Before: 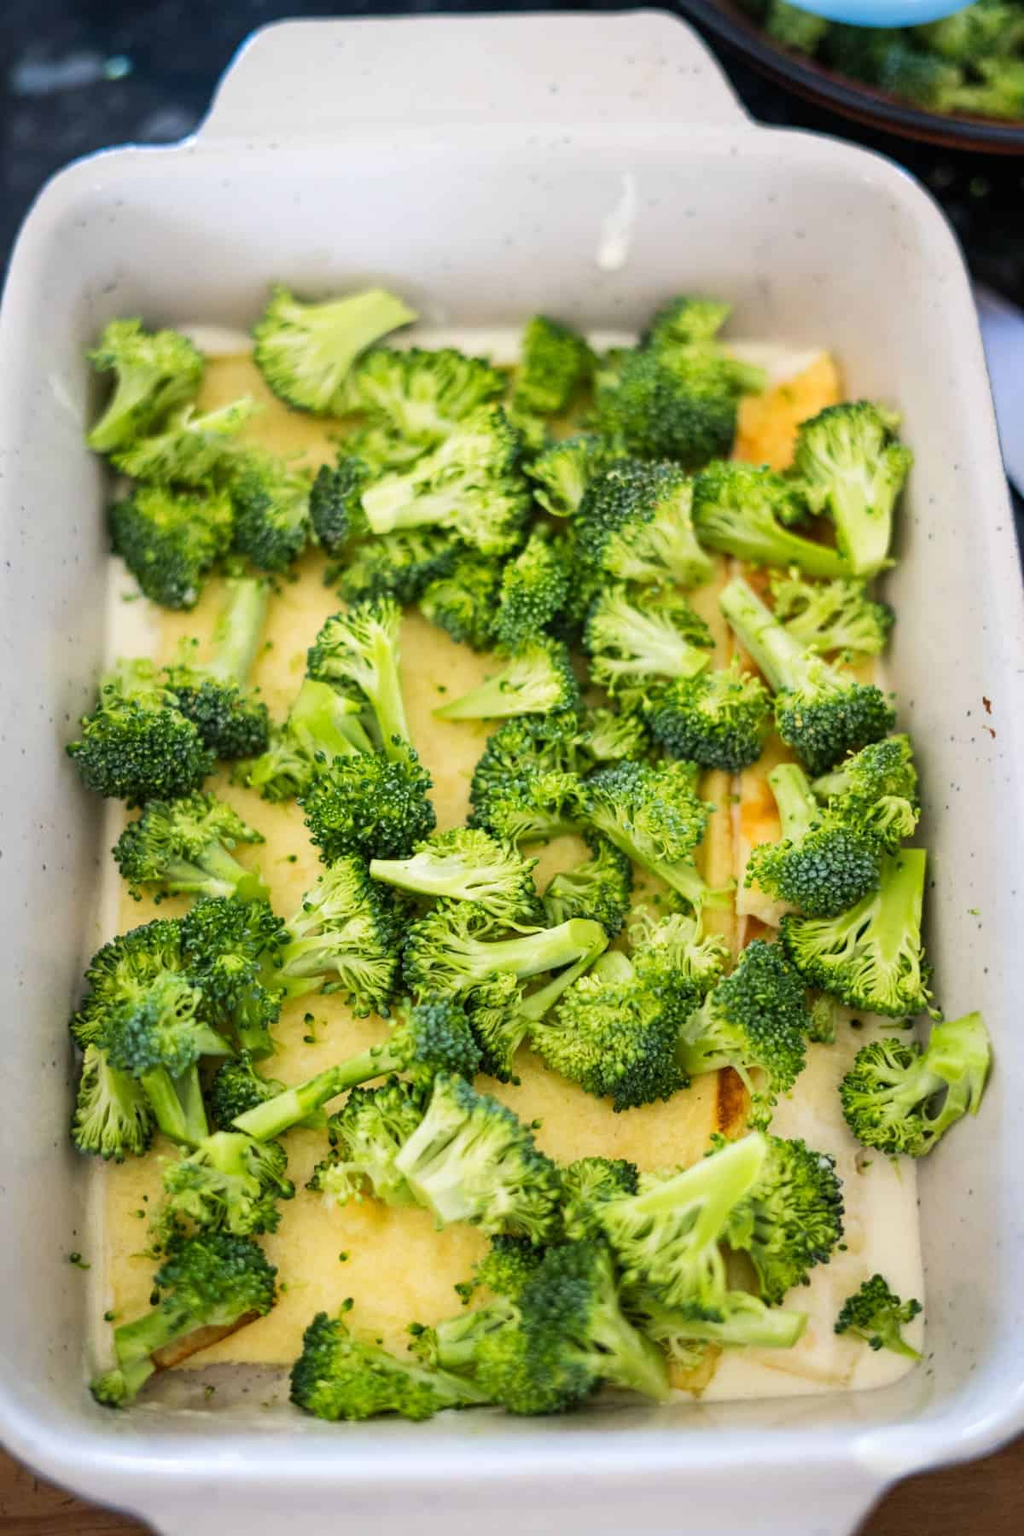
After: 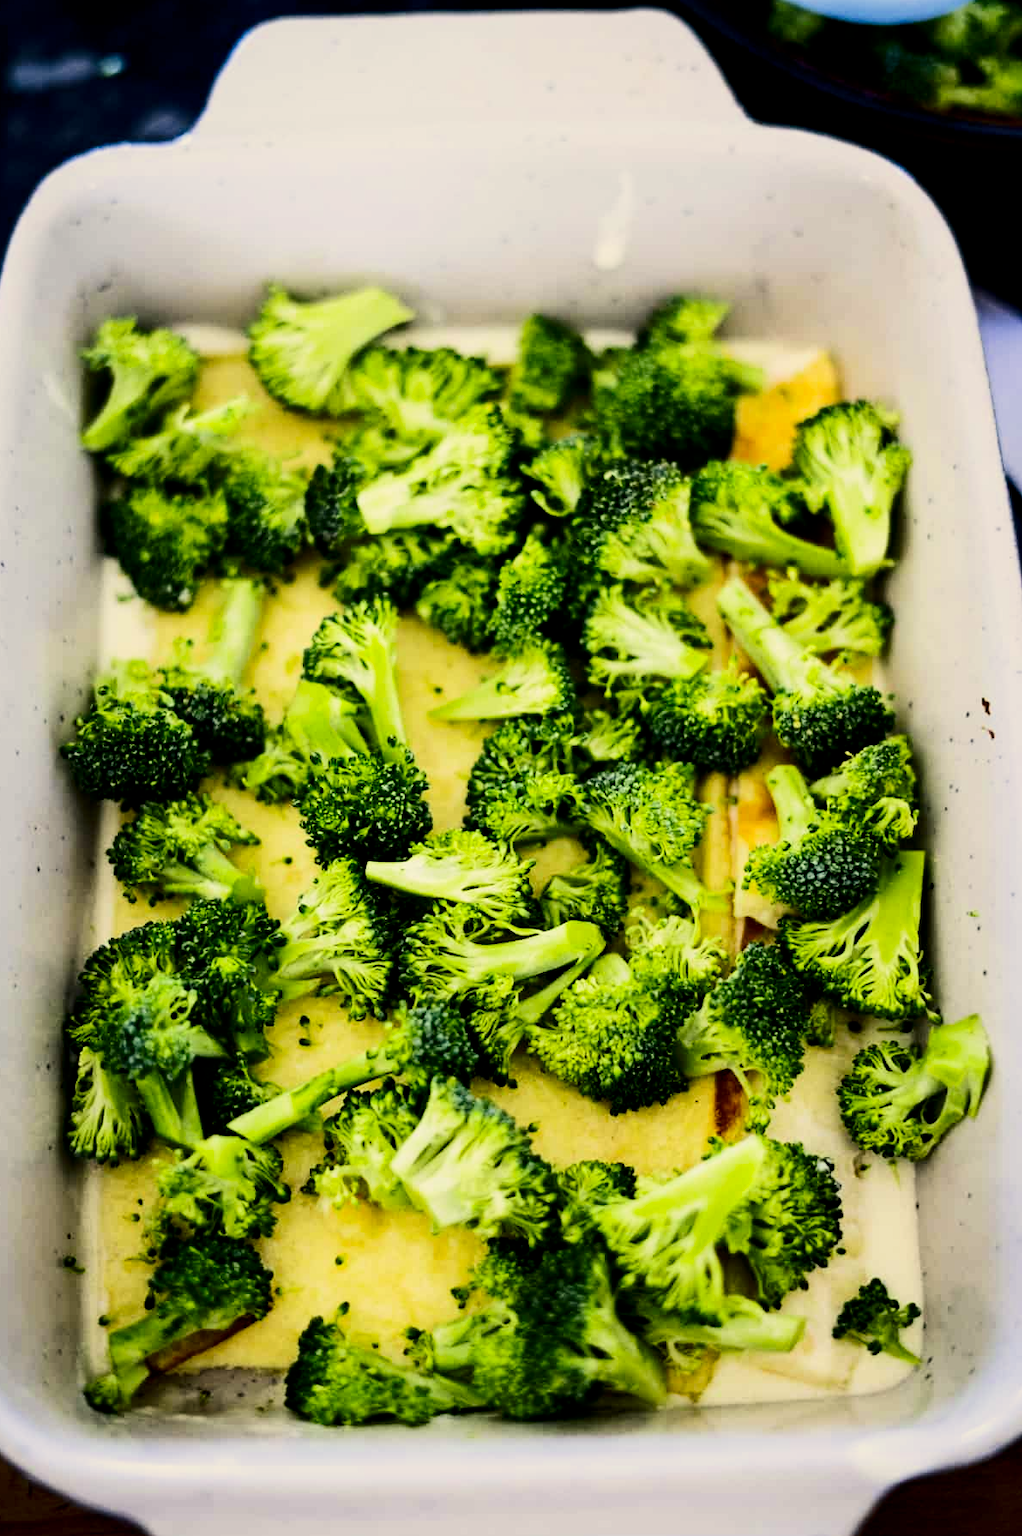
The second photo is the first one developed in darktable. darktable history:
crop and rotate: left 0.614%, top 0.179%, bottom 0.309%
filmic rgb: black relative exposure -4 EV, white relative exposure 3 EV, hardness 3.02, contrast 1.5
white balance: red 0.926, green 1.003, blue 1.133
color correction: highlights a* 2.72, highlights b* 22.8
contrast brightness saturation: contrast 0.19, brightness -0.24, saturation 0.11
